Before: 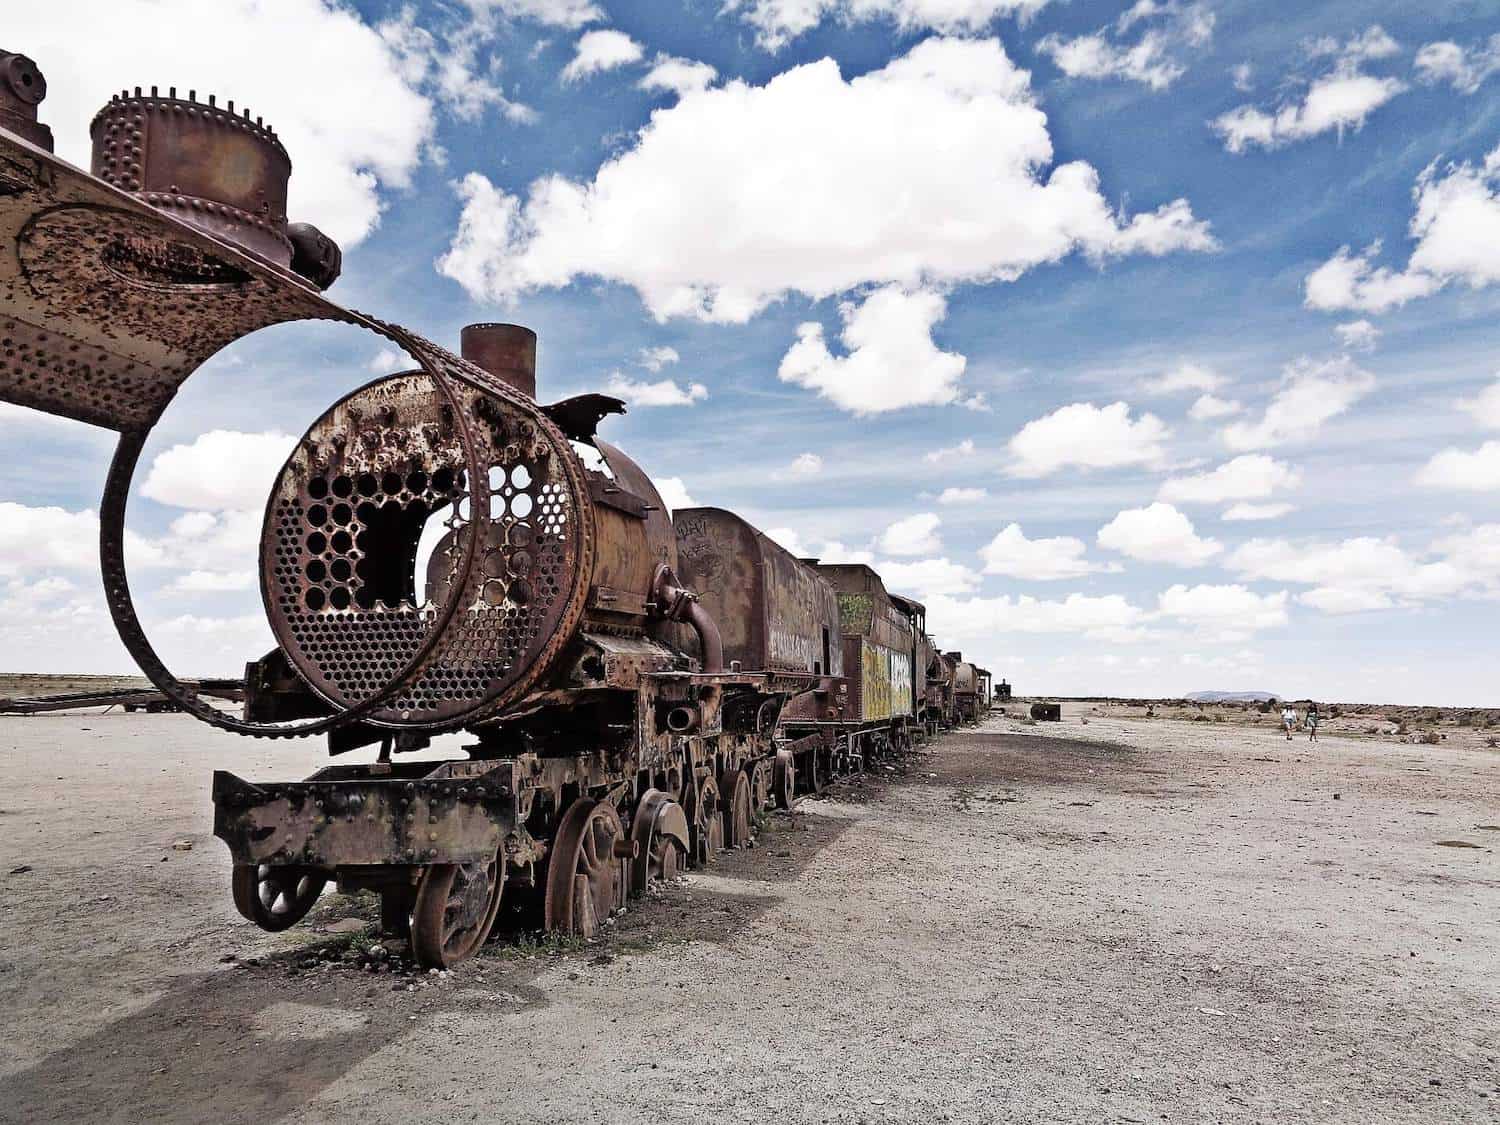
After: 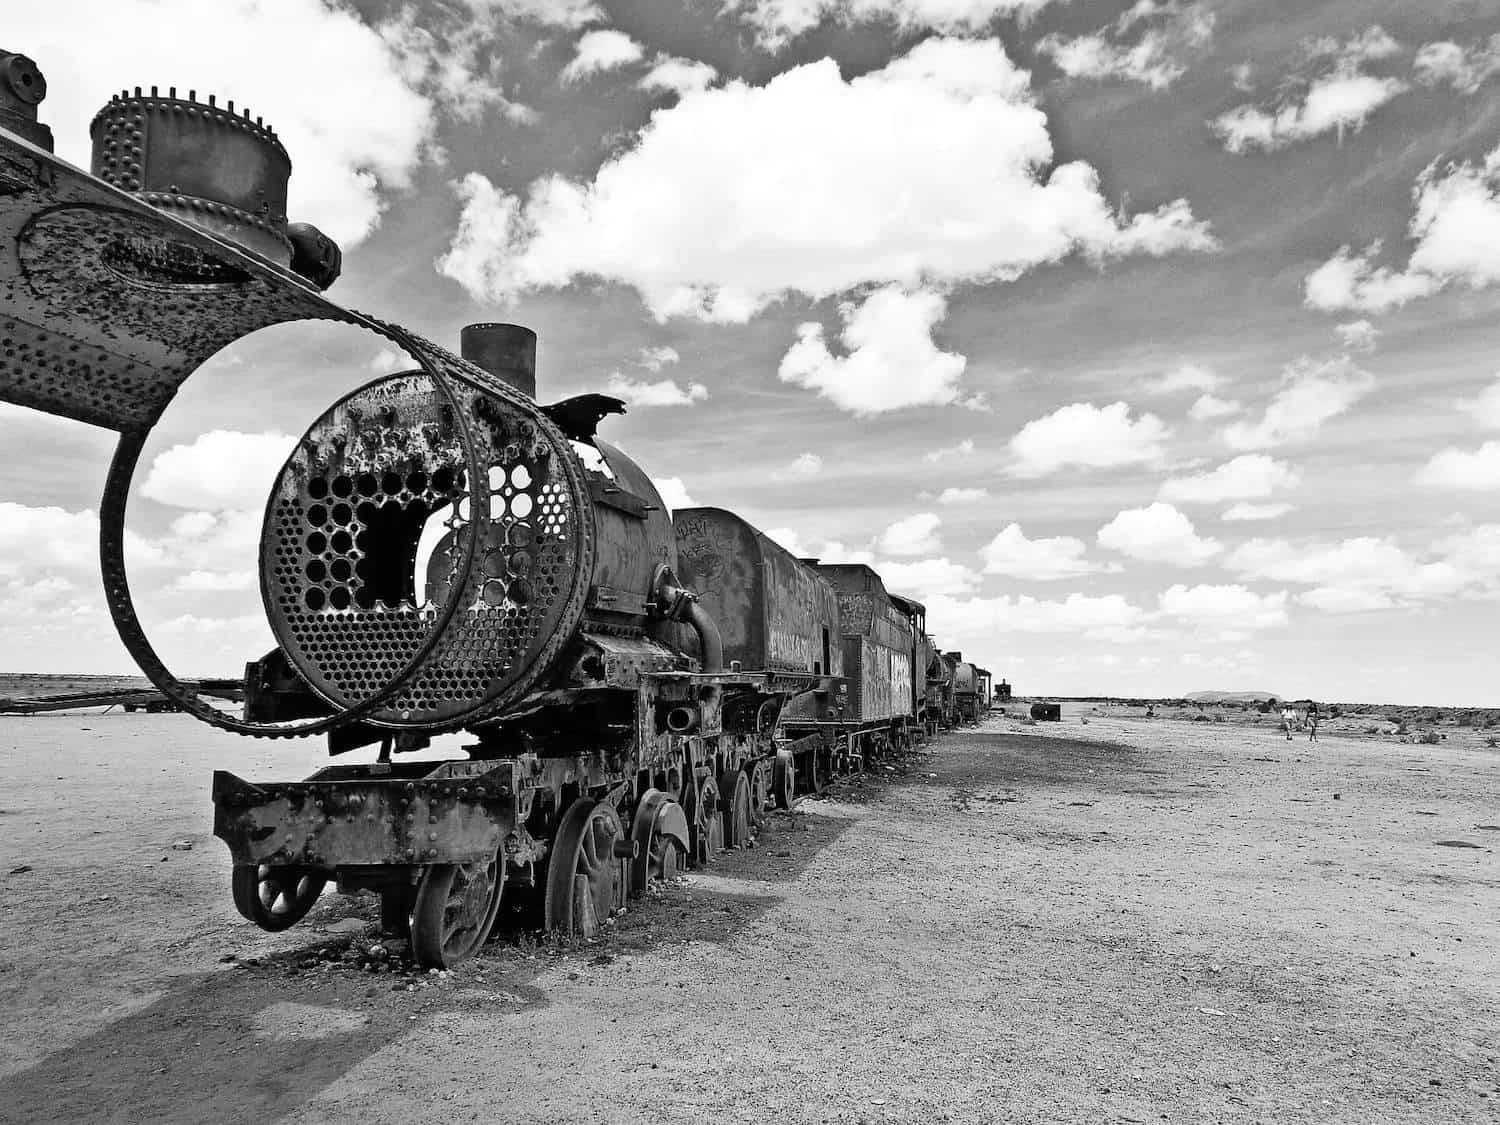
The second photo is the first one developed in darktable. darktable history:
contrast brightness saturation: saturation -0.05
monochrome: a 1.94, b -0.638
